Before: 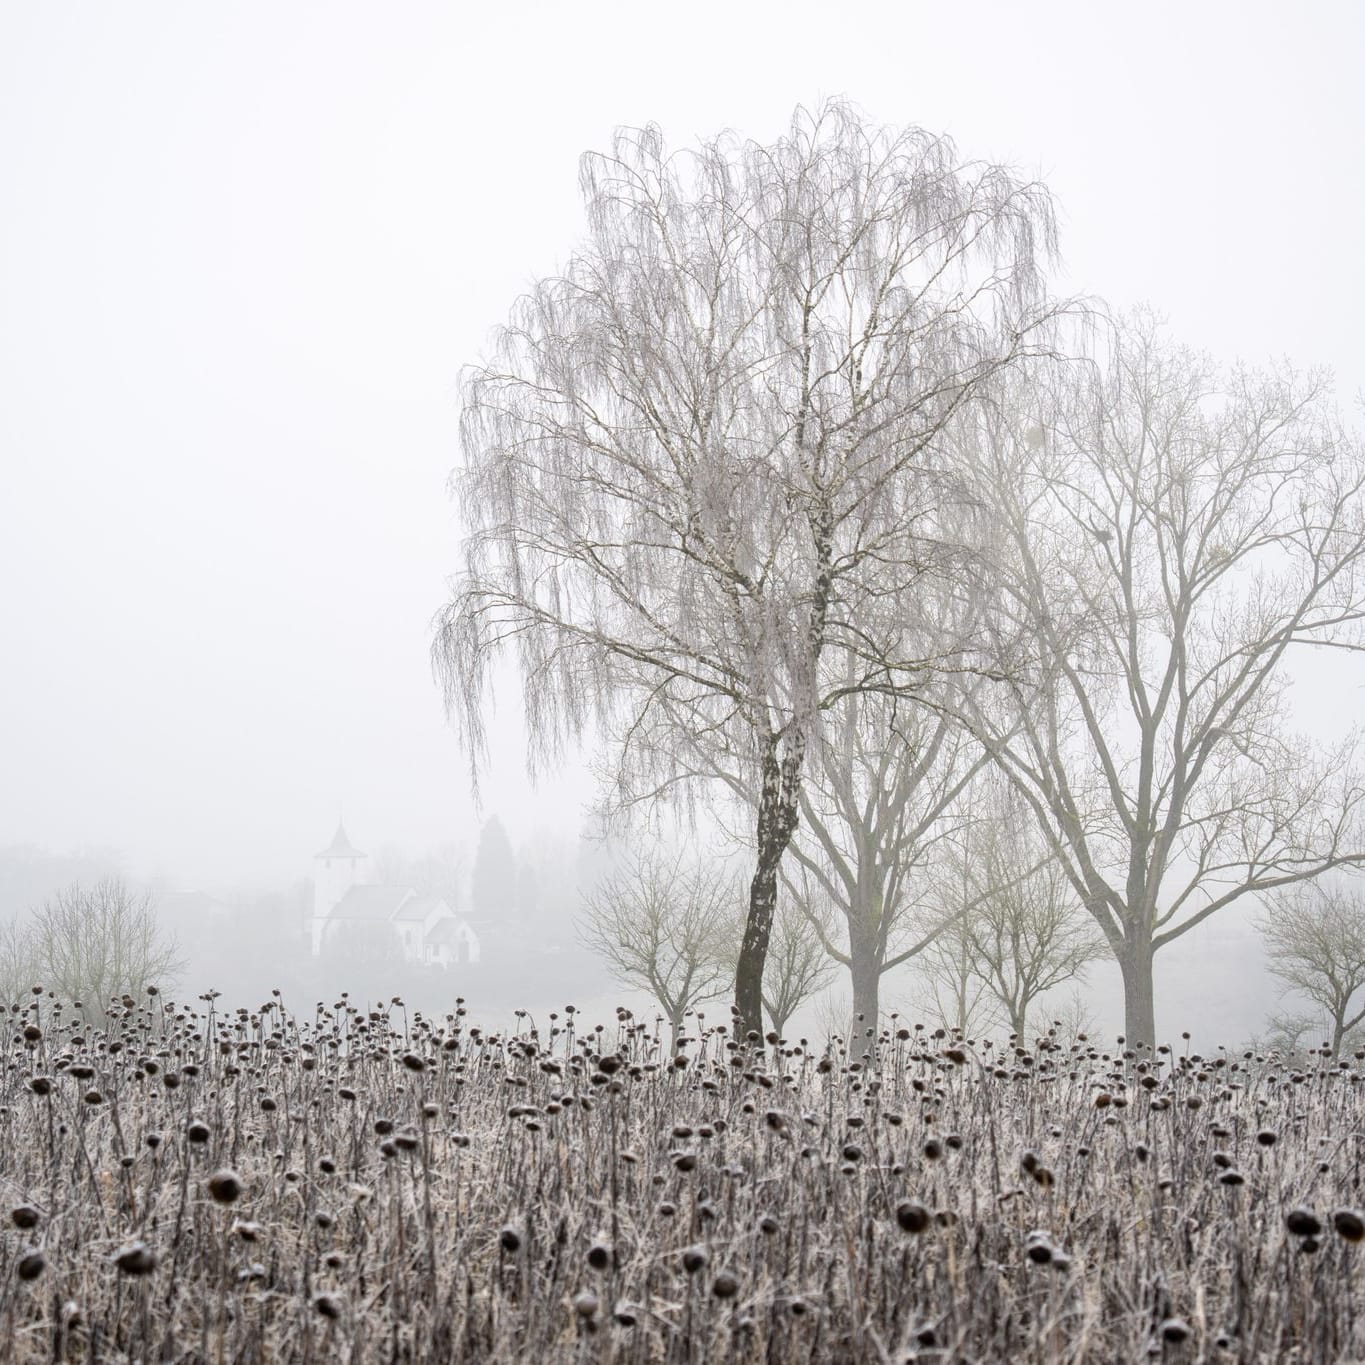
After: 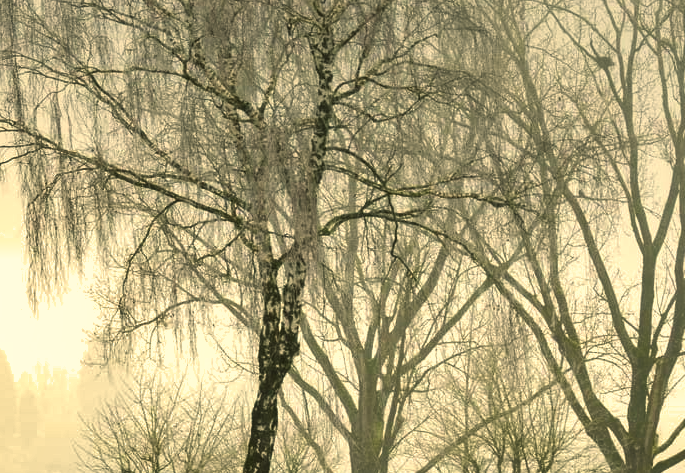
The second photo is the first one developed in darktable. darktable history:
crop: left 36.607%, top 34.735%, right 13.146%, bottom 30.611%
shadows and highlights: low approximation 0.01, soften with gaussian
color balance: mode lift, gamma, gain (sRGB), lift [1.014, 0.966, 0.918, 0.87], gamma [0.86, 0.734, 0.918, 0.976], gain [1.063, 1.13, 1.063, 0.86]
graduated density: on, module defaults
